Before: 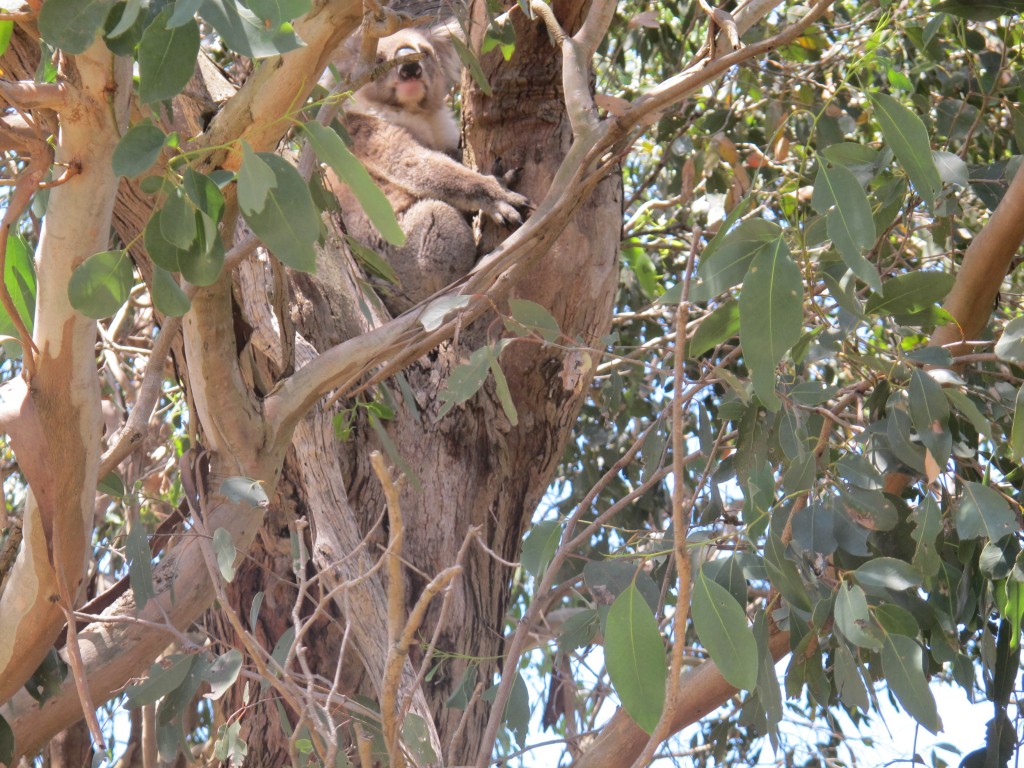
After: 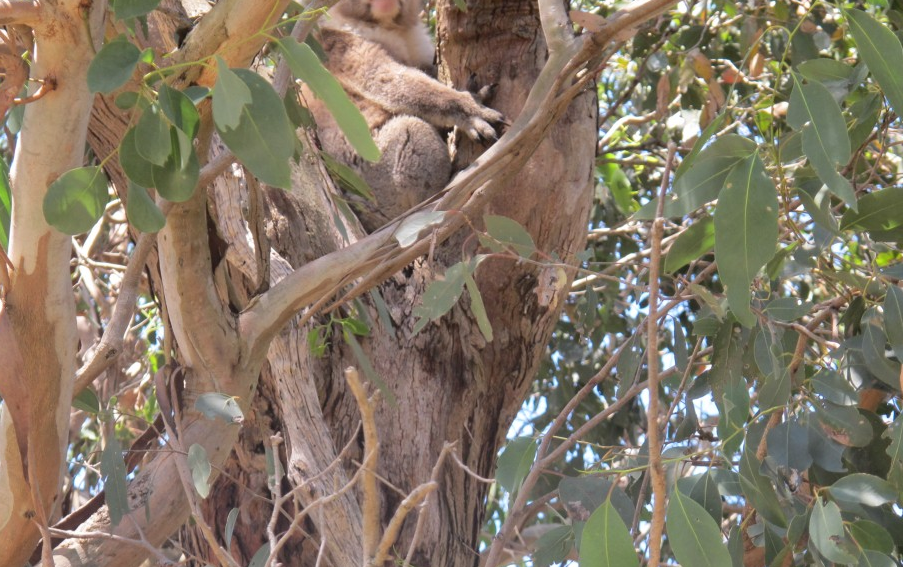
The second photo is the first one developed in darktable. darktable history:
crop and rotate: left 2.455%, top 11.033%, right 9.353%, bottom 15.112%
